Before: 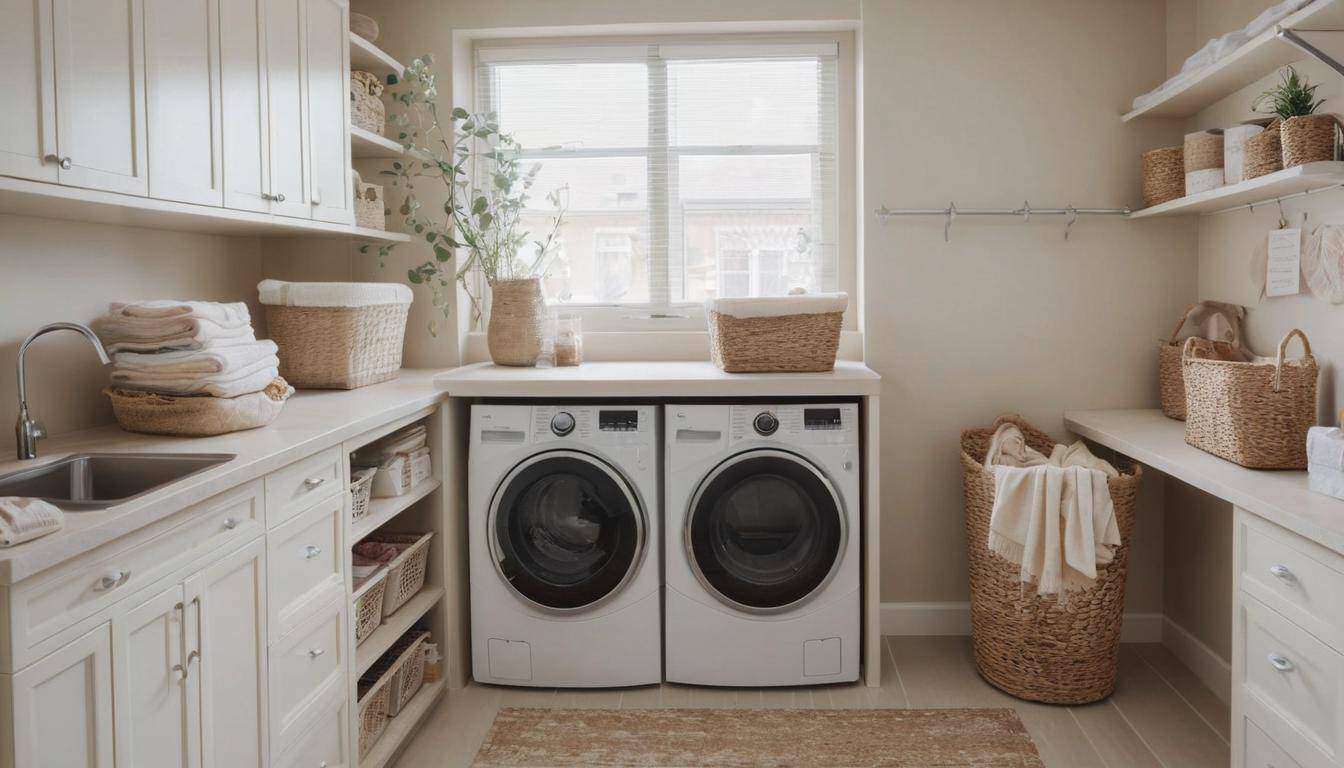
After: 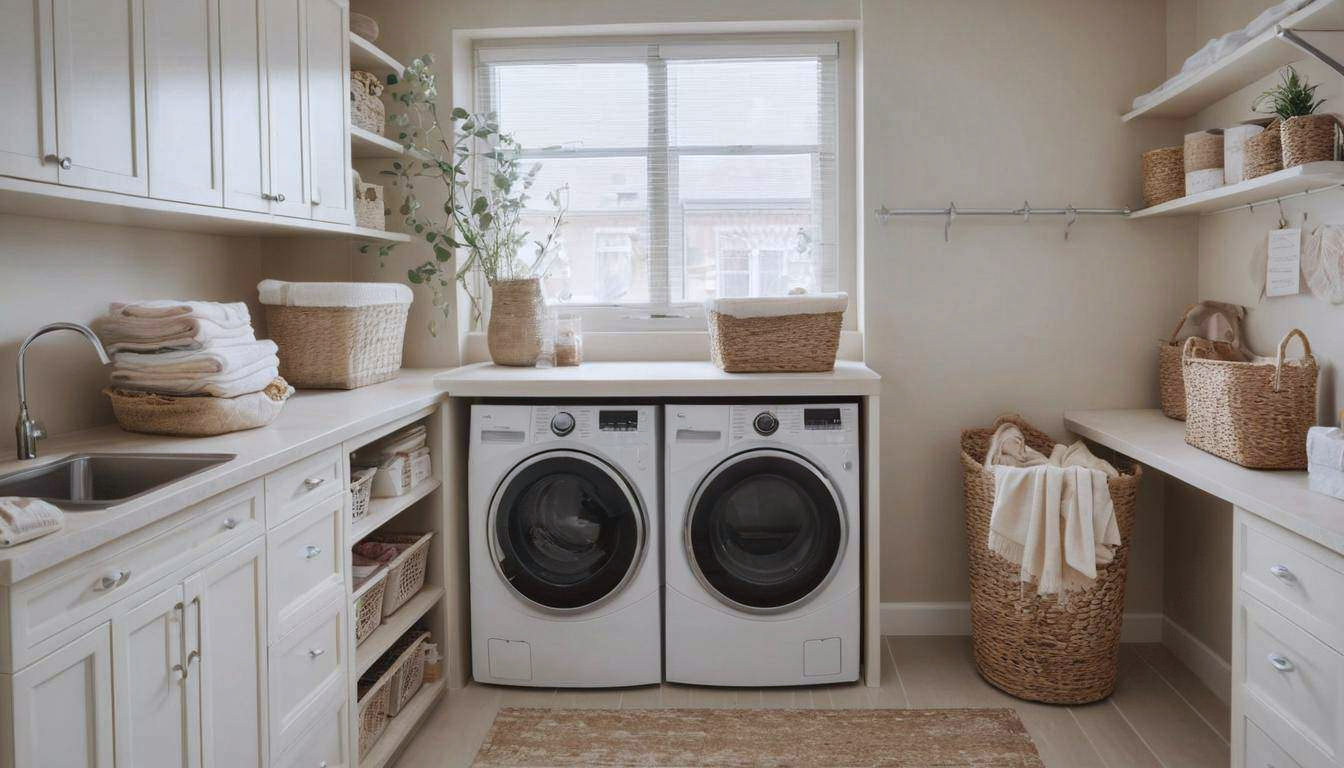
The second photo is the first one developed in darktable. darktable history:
contrast brightness saturation: contrast 0.07
vignetting: fall-off start 85%, fall-off radius 80%, brightness -0.182, saturation -0.3, width/height ratio 1.219, dithering 8-bit output, unbound false
white balance: red 0.983, blue 1.036
shadows and highlights: low approximation 0.01, soften with gaussian
